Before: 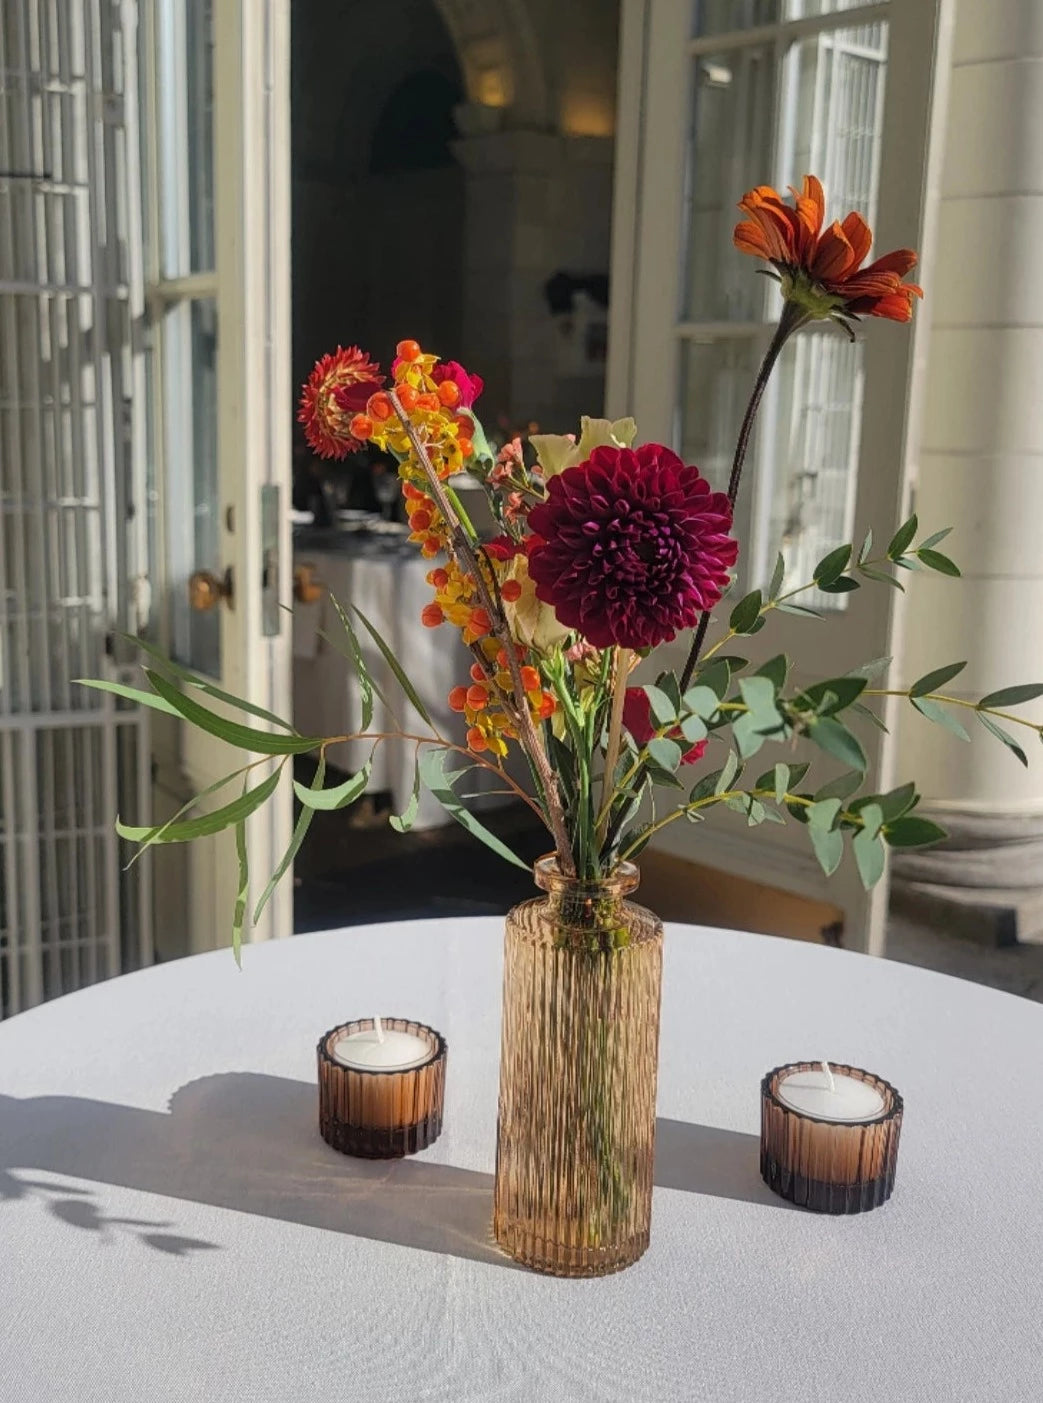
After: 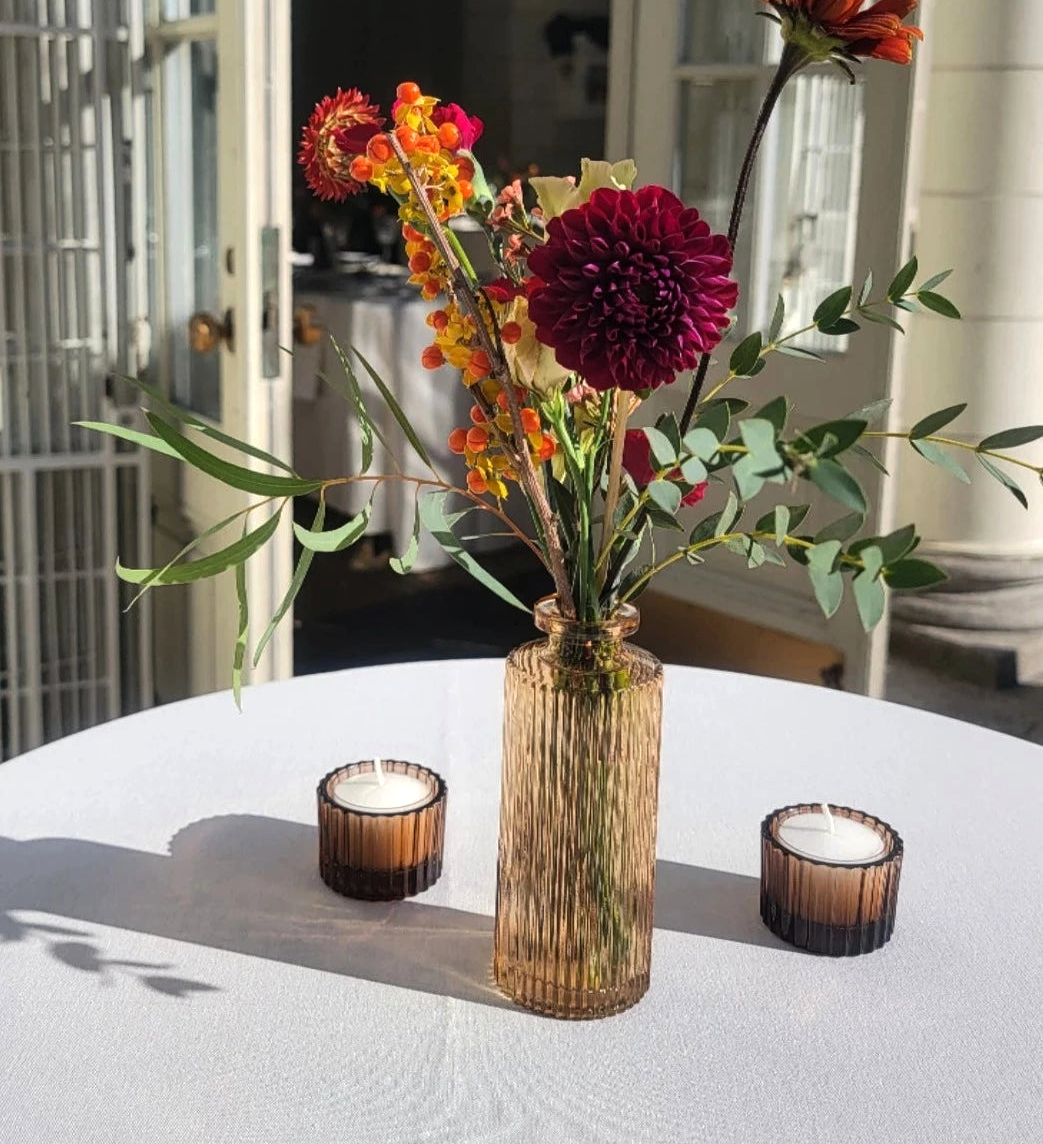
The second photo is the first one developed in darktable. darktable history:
crop and rotate: top 18.443%
tone equalizer: -8 EV -0.416 EV, -7 EV -0.414 EV, -6 EV -0.296 EV, -5 EV -0.236 EV, -3 EV 0.212 EV, -2 EV 0.346 EV, -1 EV 0.383 EV, +0 EV 0.431 EV, edges refinement/feathering 500, mask exposure compensation -1.57 EV, preserve details no
